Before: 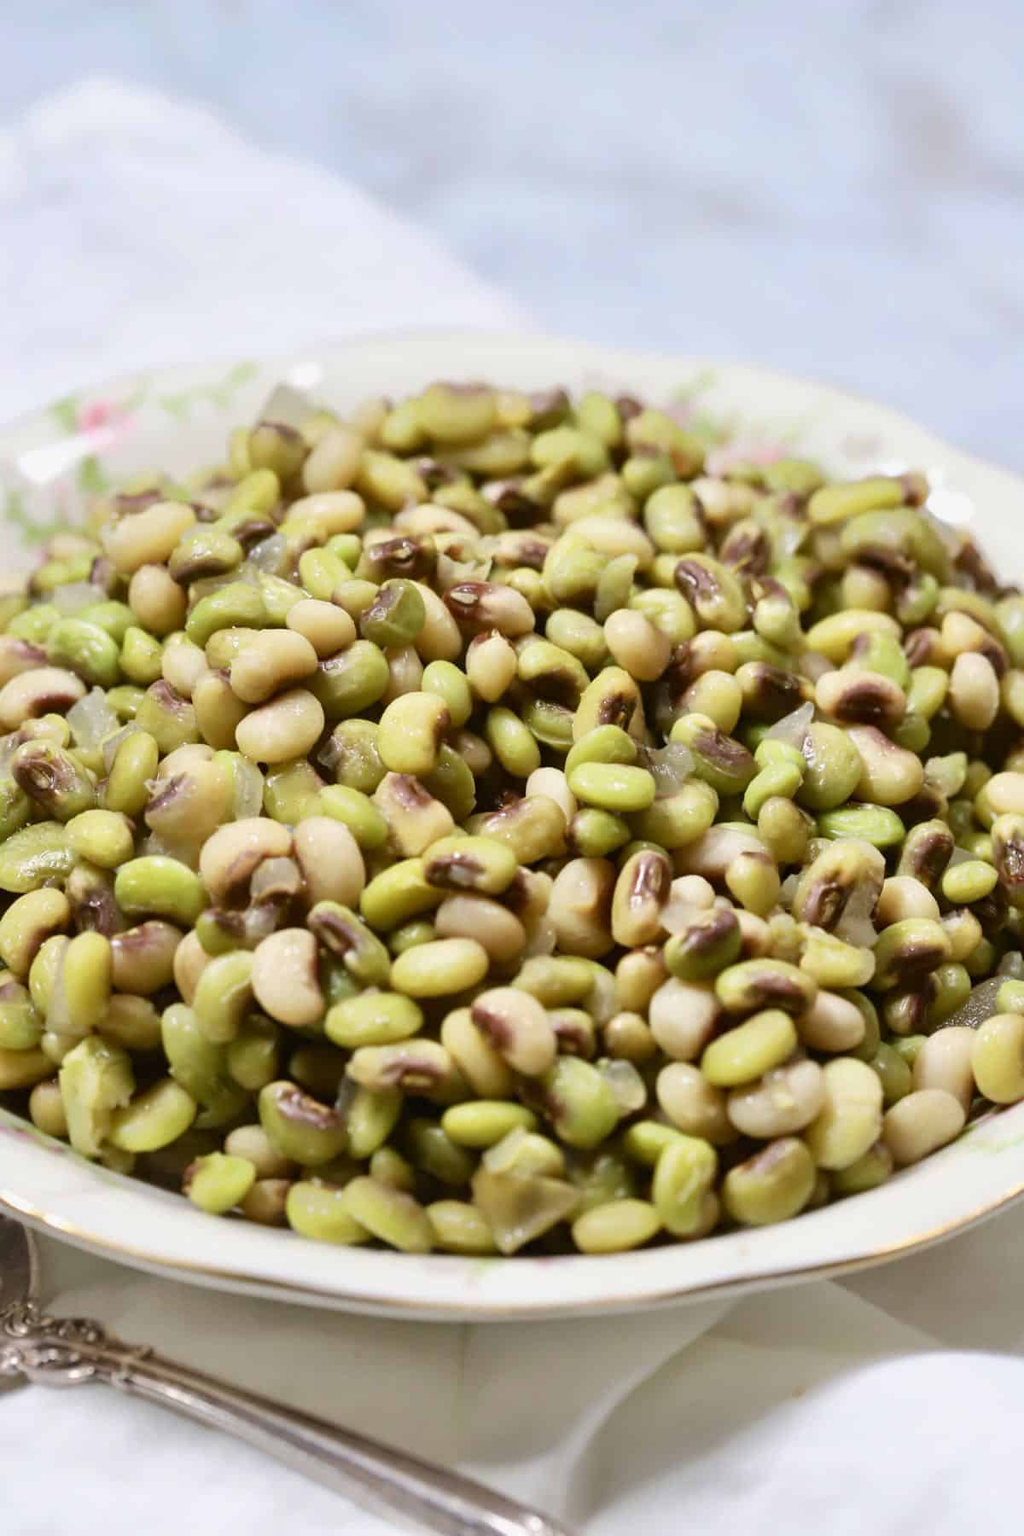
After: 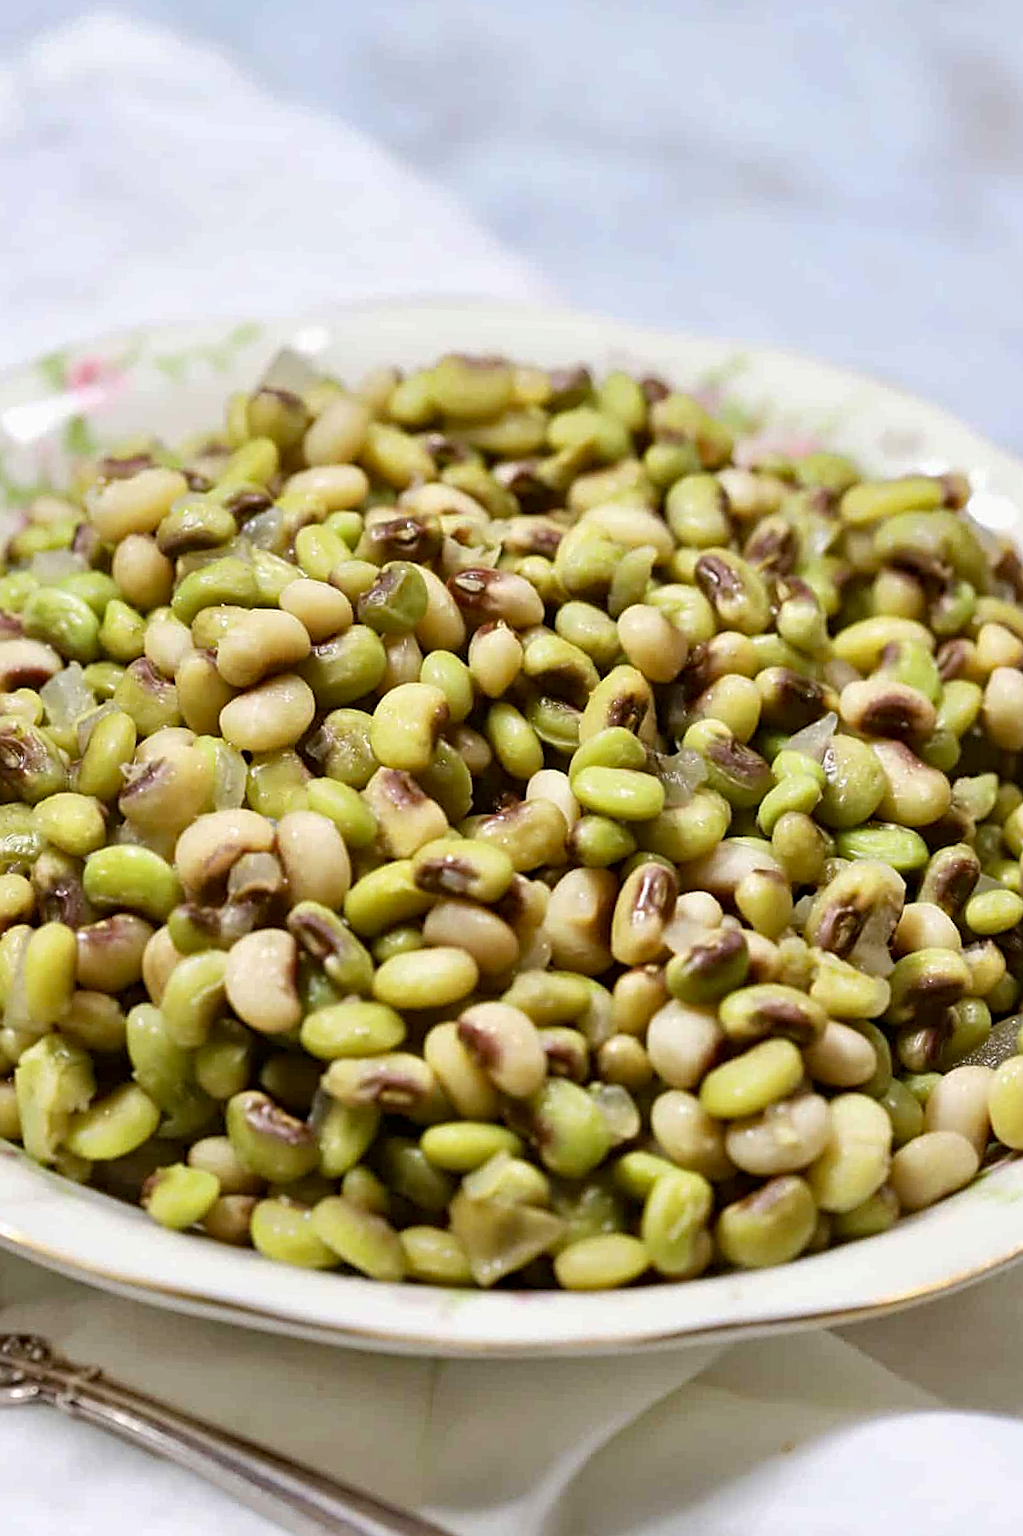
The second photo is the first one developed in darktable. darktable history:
haze removal: strength 0.282, distance 0.253, adaptive false
local contrast: highlights 101%, shadows 101%, detail 119%, midtone range 0.2
sharpen: on, module defaults
crop and rotate: angle -2.59°
